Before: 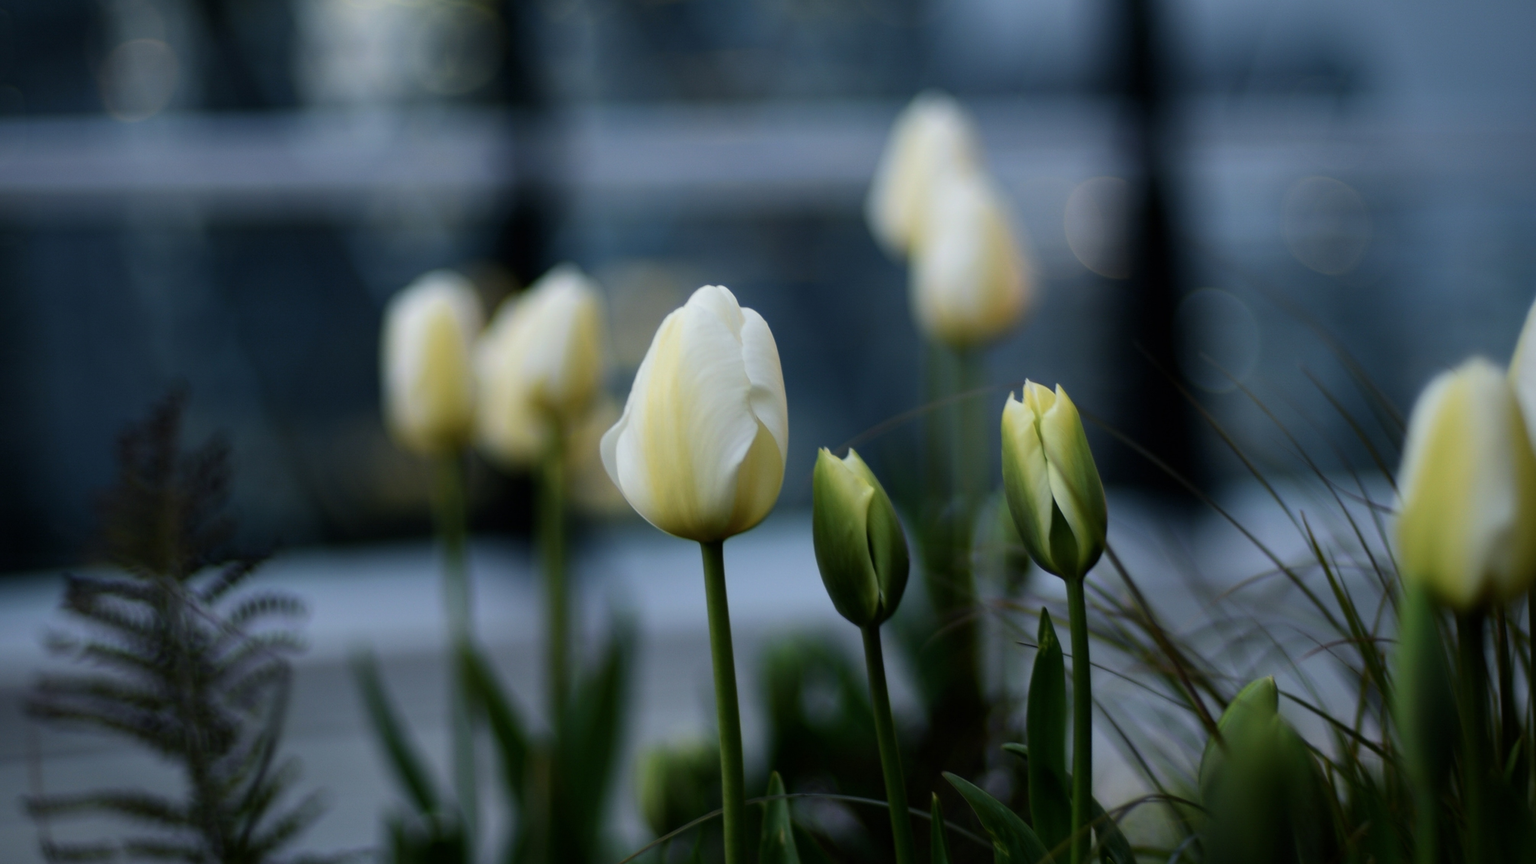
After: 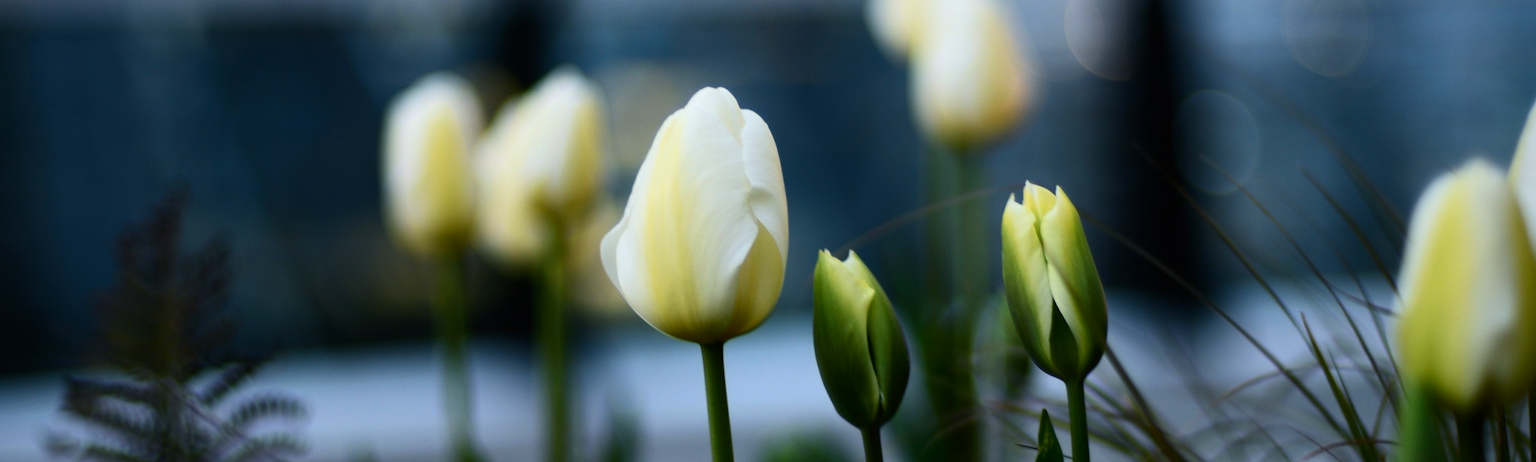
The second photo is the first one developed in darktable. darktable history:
crop and rotate: top 23.043%, bottom 23.437%
contrast brightness saturation: contrast 0.23, brightness 0.1, saturation 0.29
